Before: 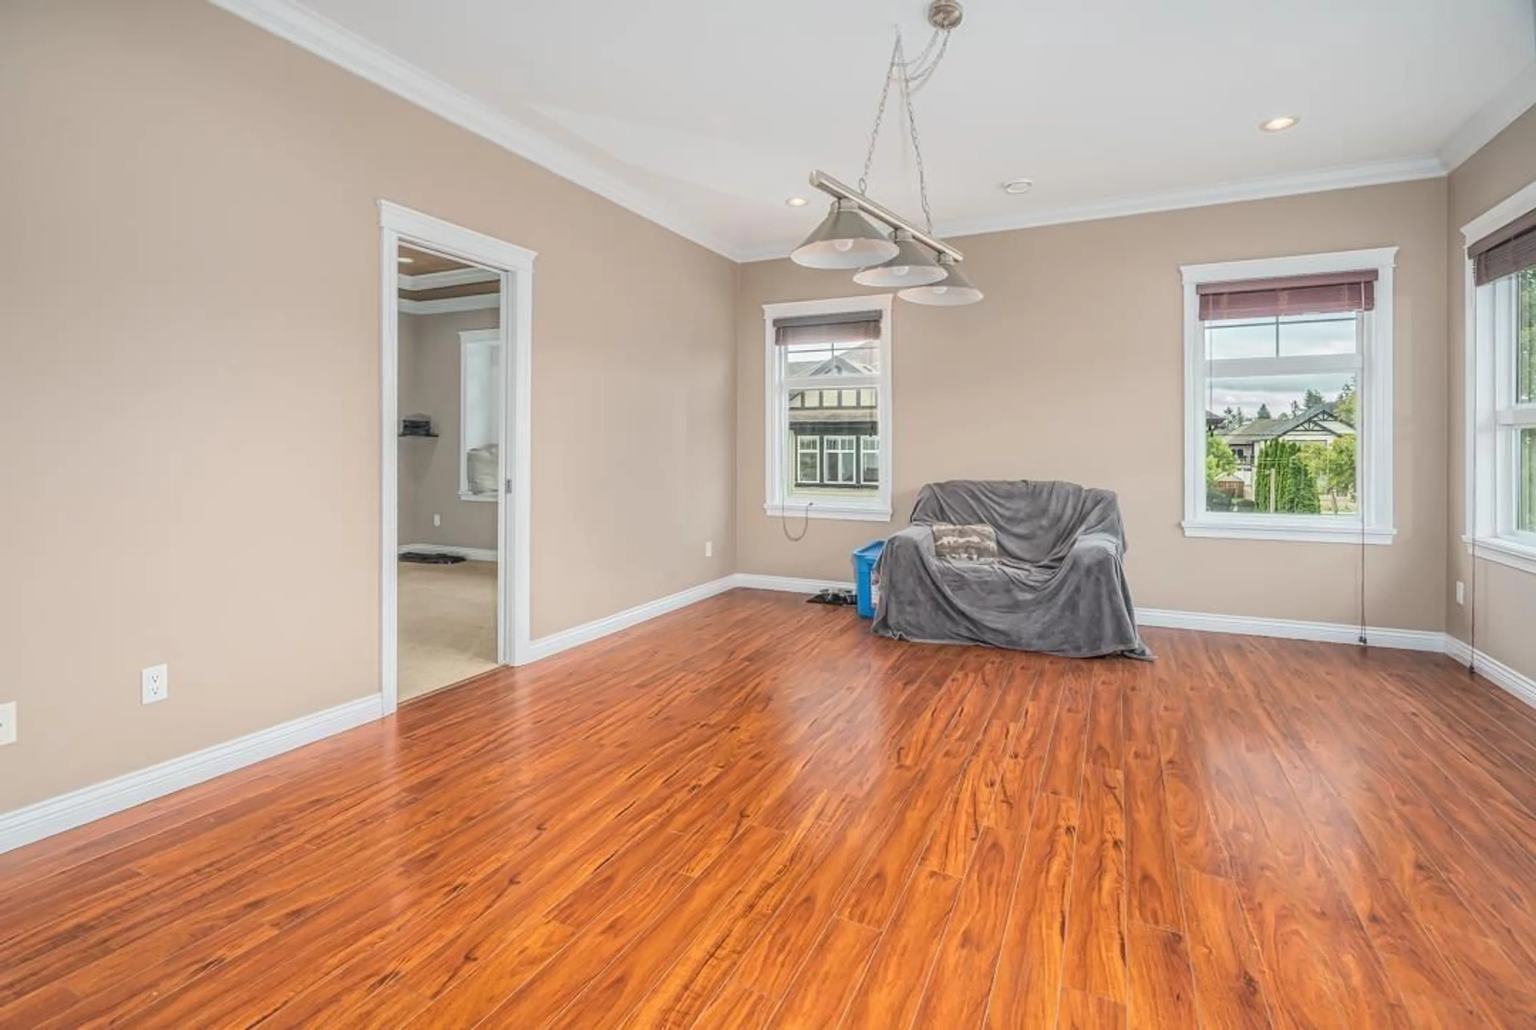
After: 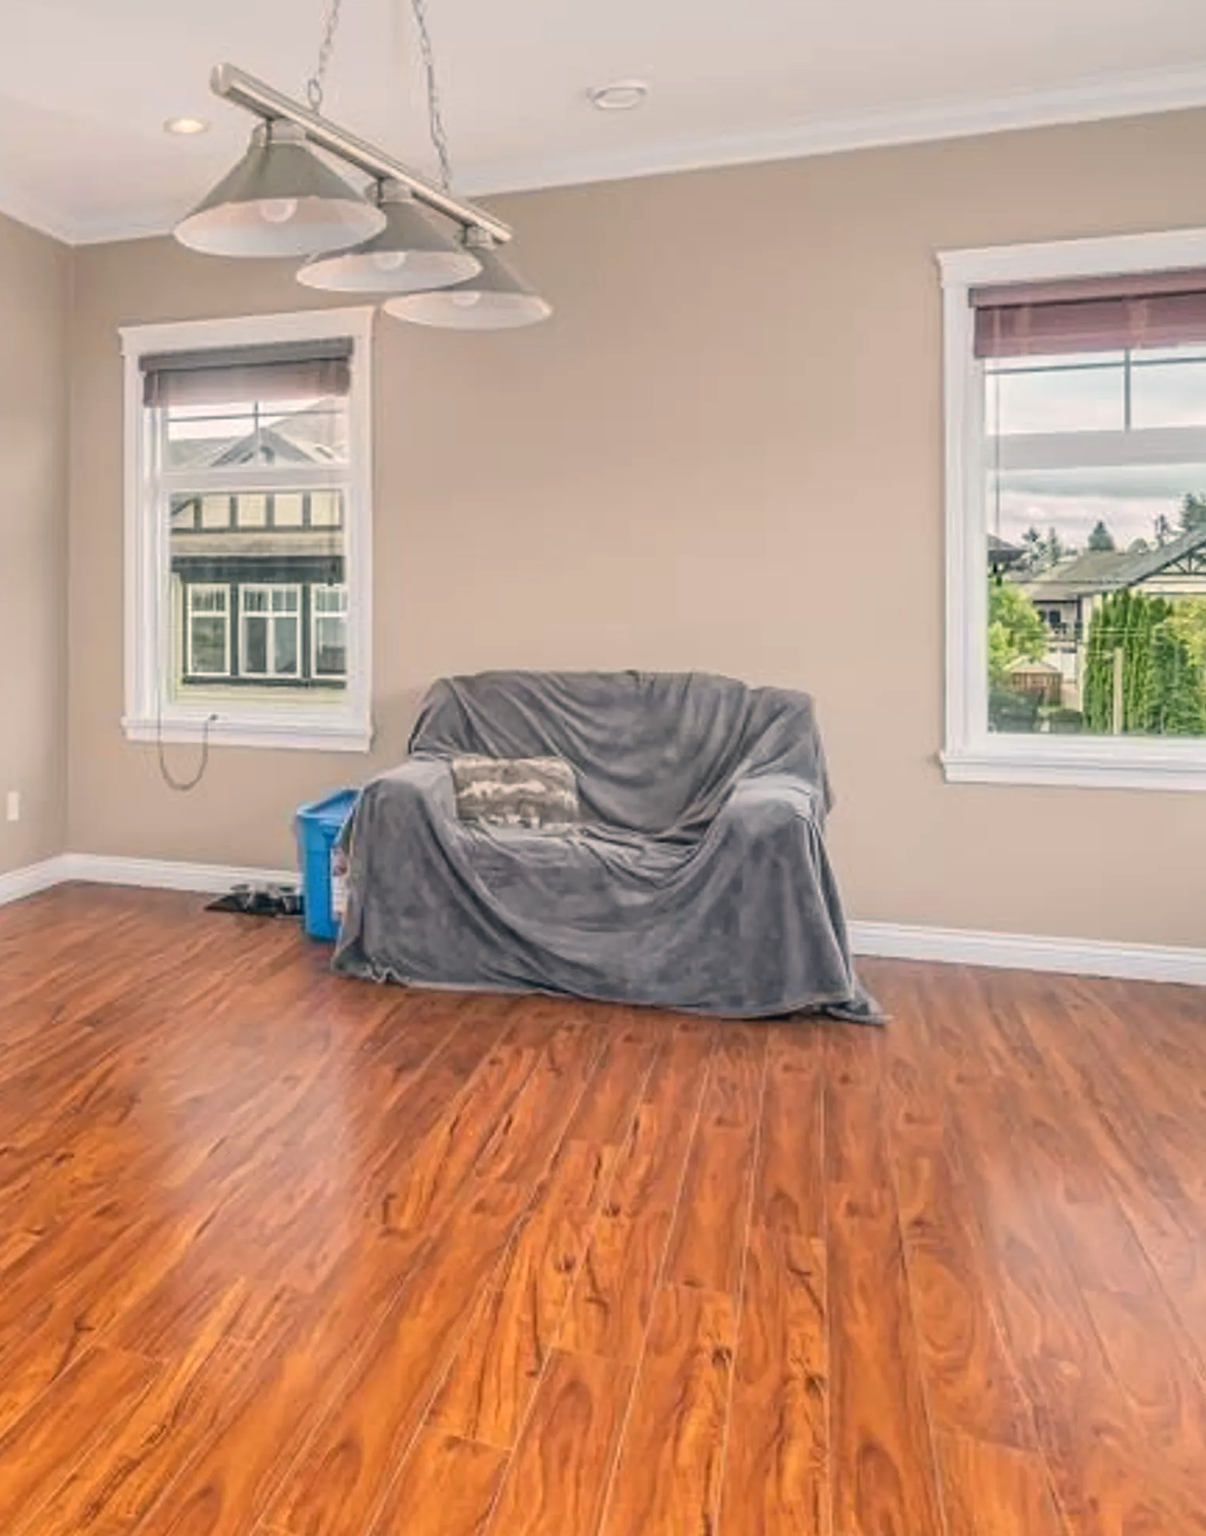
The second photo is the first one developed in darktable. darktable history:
color correction: highlights a* 5.38, highlights b* 5.3, shadows a* -4.26, shadows b* -5.11
crop: left 45.721%, top 13.393%, right 14.118%, bottom 10.01%
